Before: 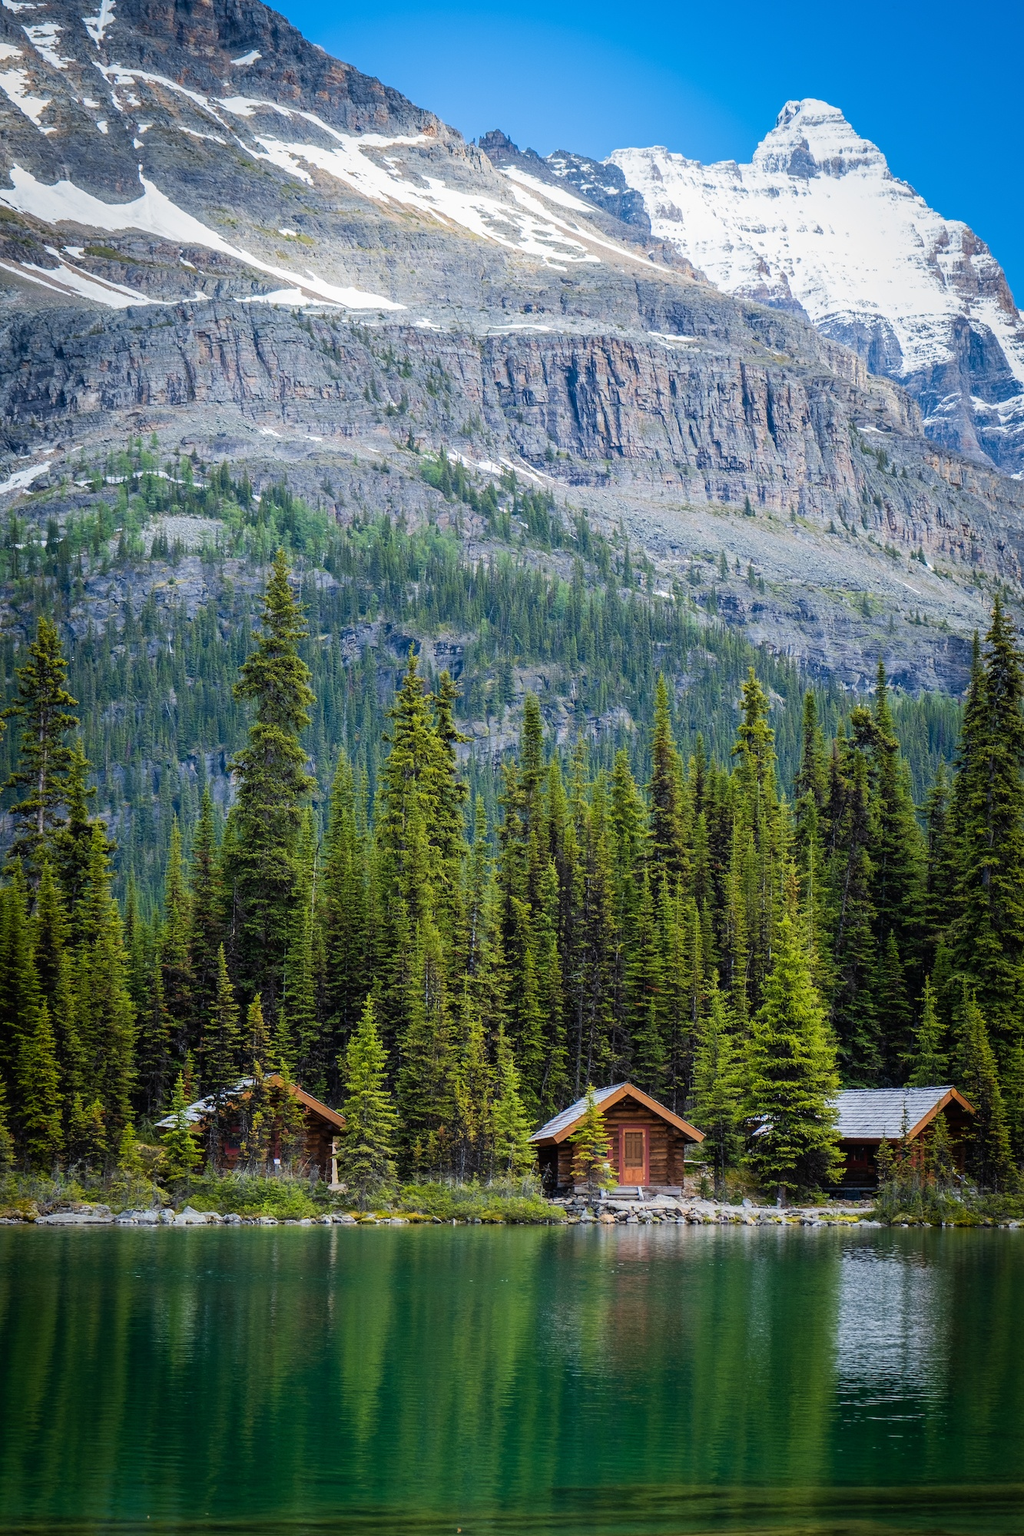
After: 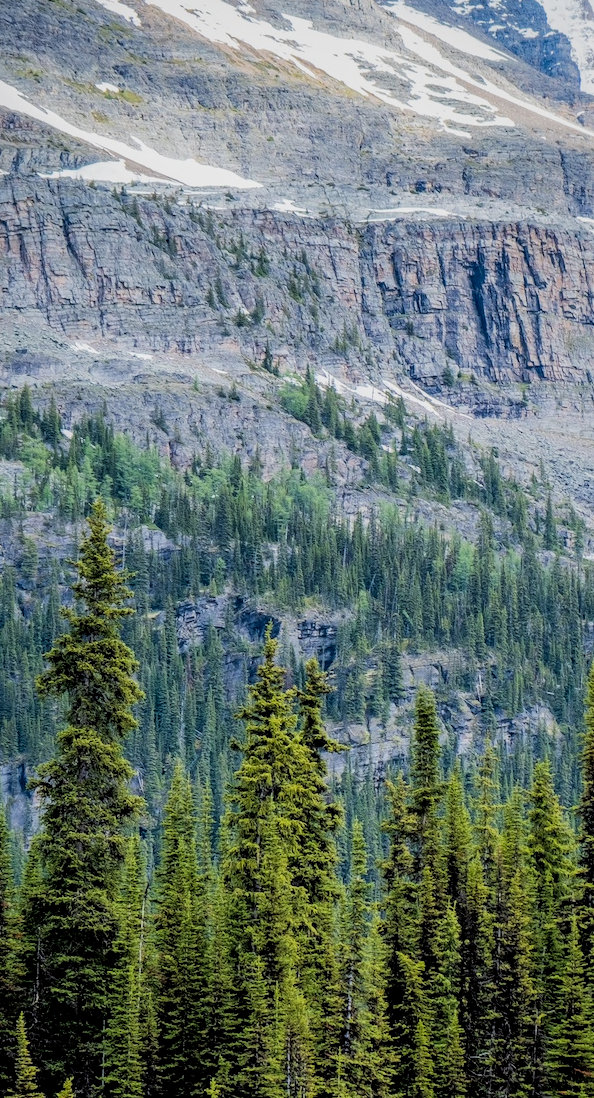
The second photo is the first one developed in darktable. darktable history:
local contrast: on, module defaults
crop: left 20.103%, top 10.756%, right 35.28%, bottom 34.326%
shadows and highlights: on, module defaults
filmic rgb: black relative exposure -5.14 EV, white relative exposure 3.5 EV, hardness 3.17, contrast 1.192, highlights saturation mix -28.7%
